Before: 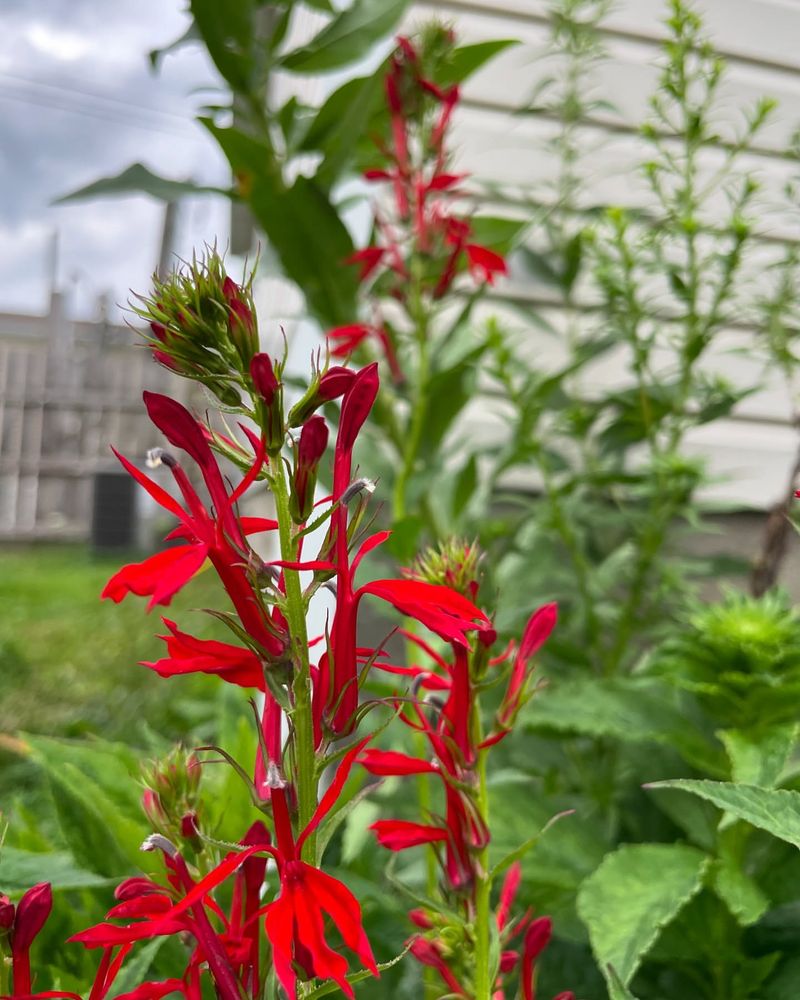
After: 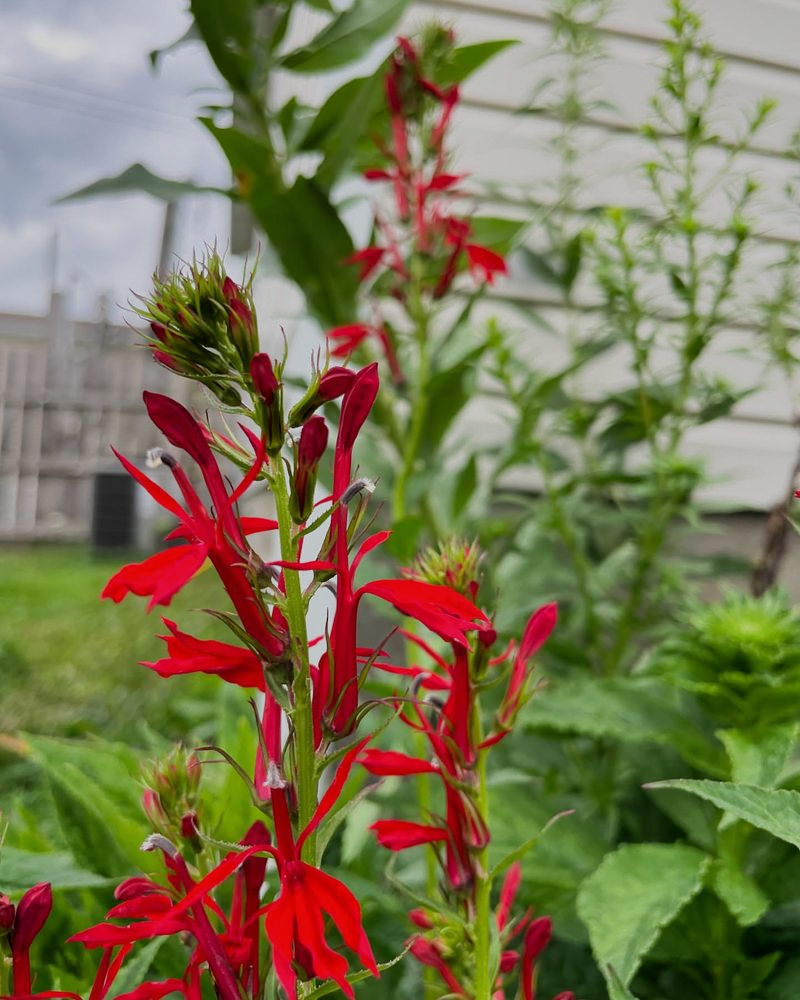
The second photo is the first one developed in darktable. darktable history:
filmic rgb: black relative exposure -7.29 EV, white relative exposure 5.07 EV, hardness 3.2
exposure: compensate exposure bias true, compensate highlight preservation false
